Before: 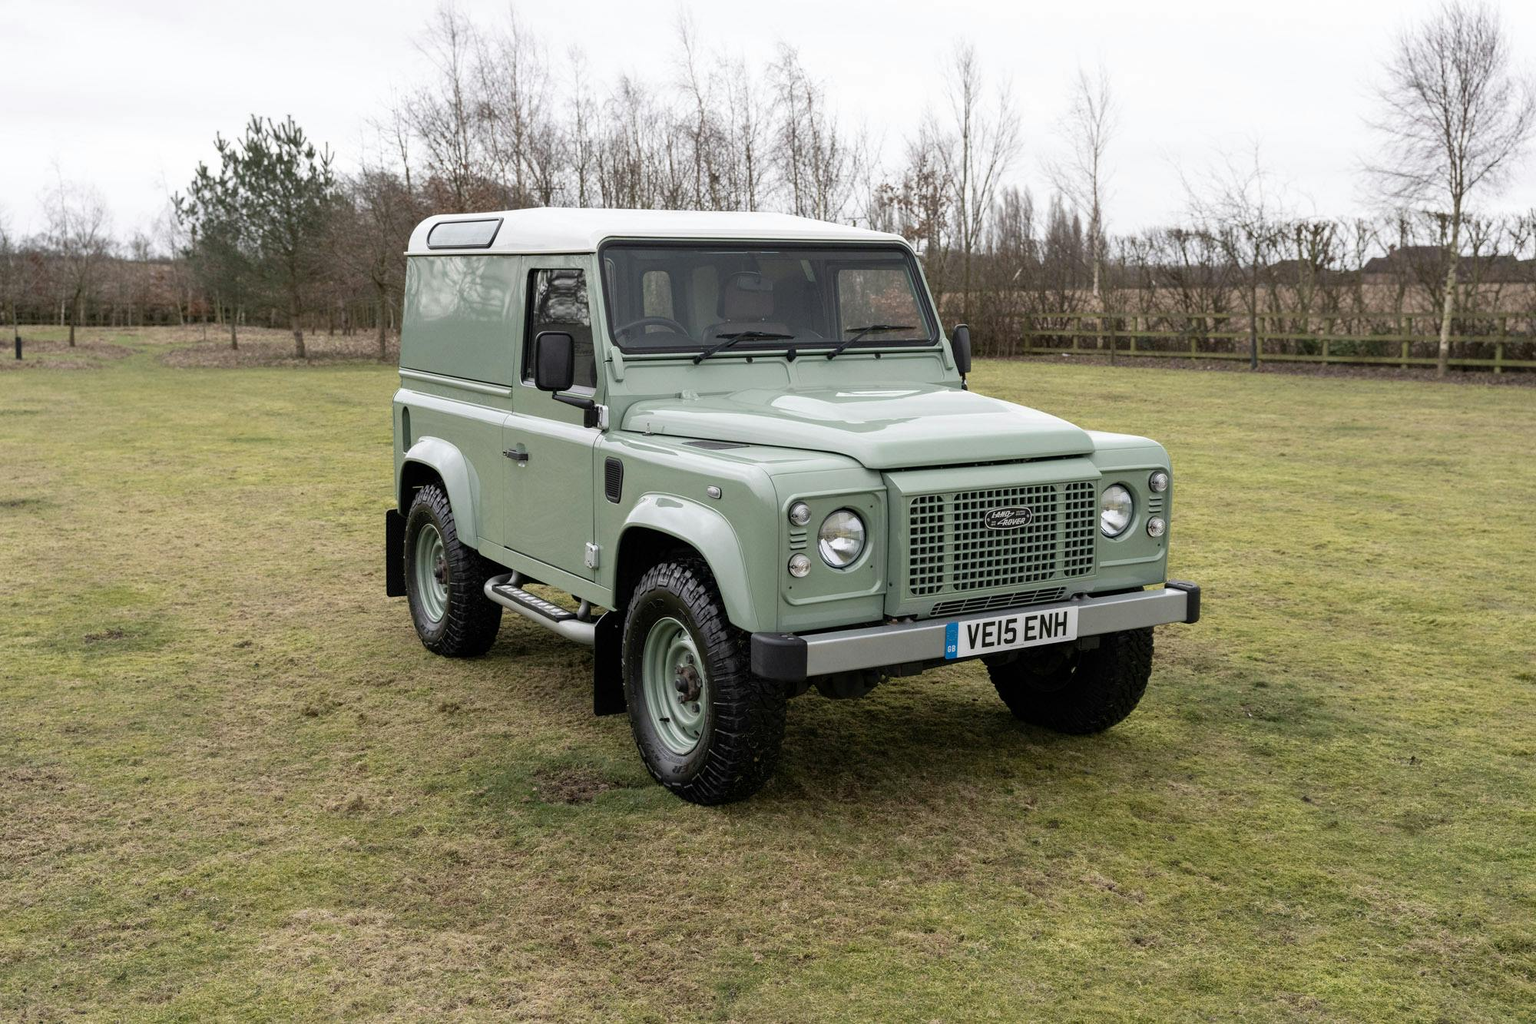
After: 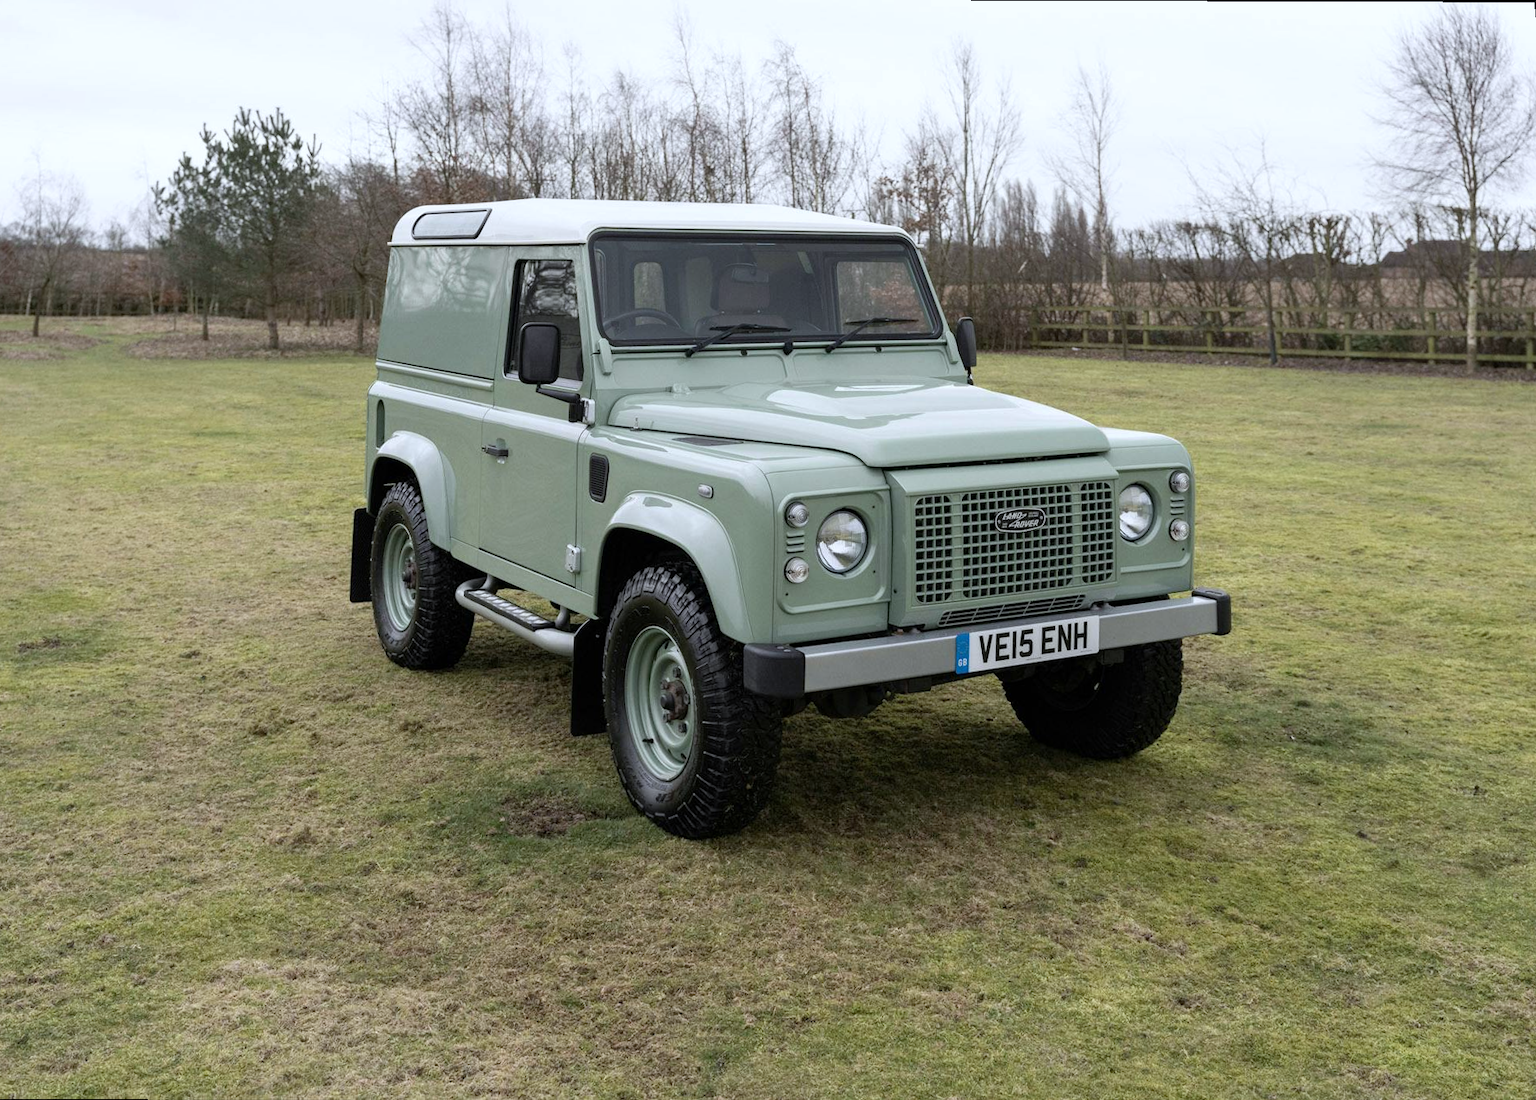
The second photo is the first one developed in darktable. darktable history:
rotate and perspective: rotation 0.215°, lens shift (vertical) -0.139, crop left 0.069, crop right 0.939, crop top 0.002, crop bottom 0.996
white balance: red 0.967, blue 1.049
